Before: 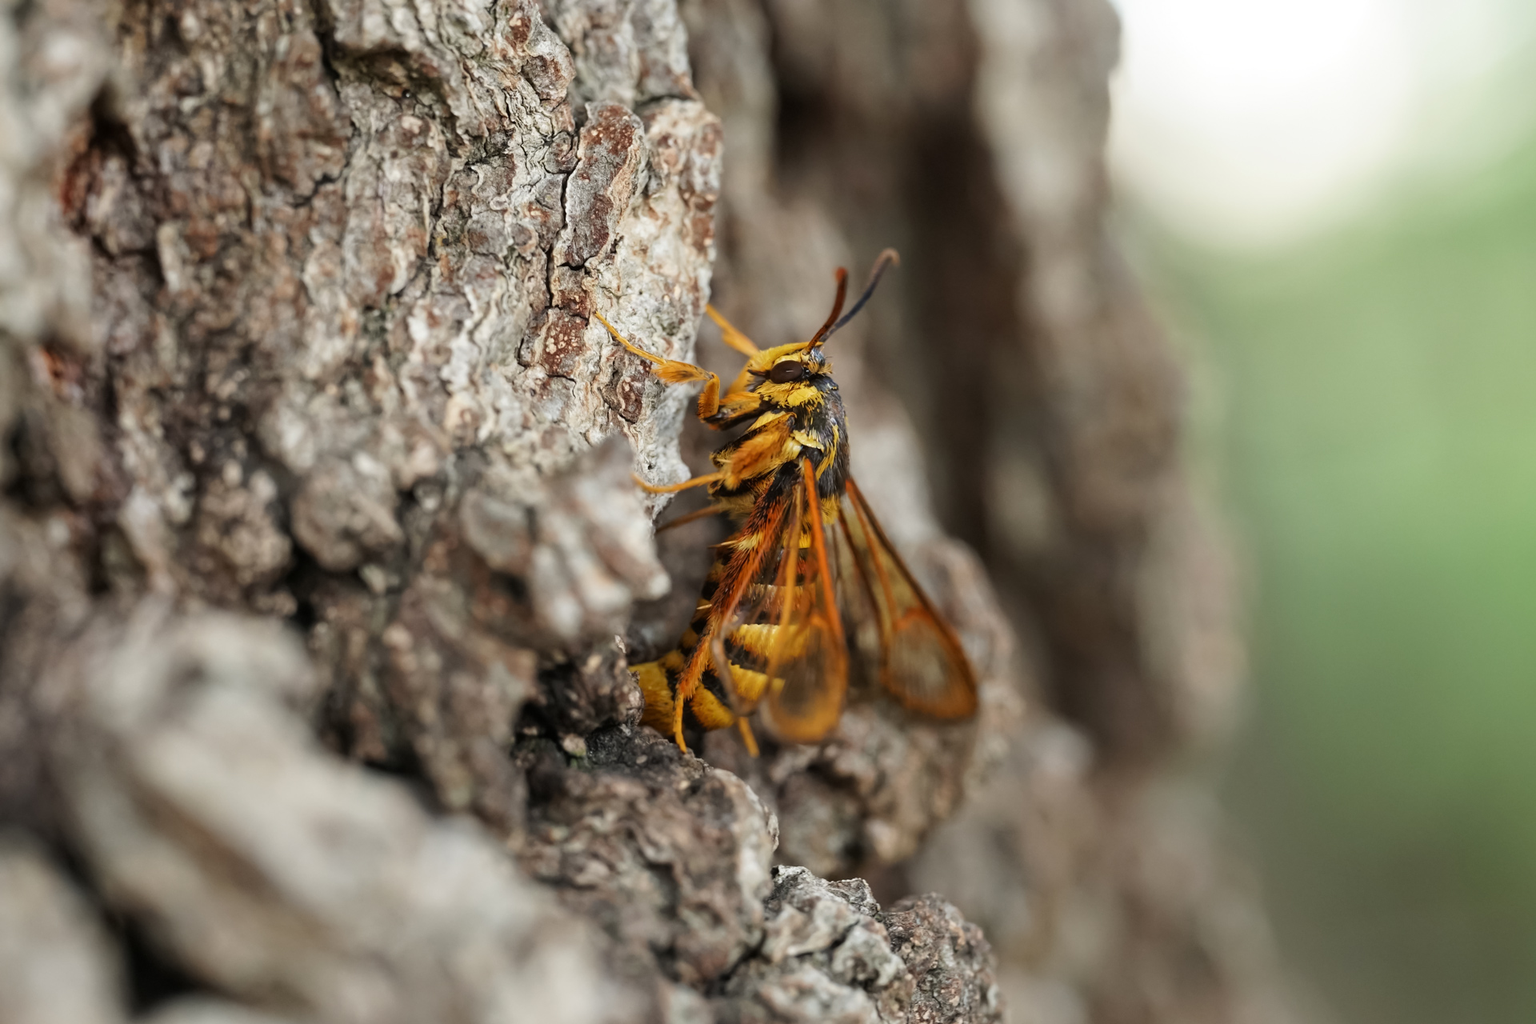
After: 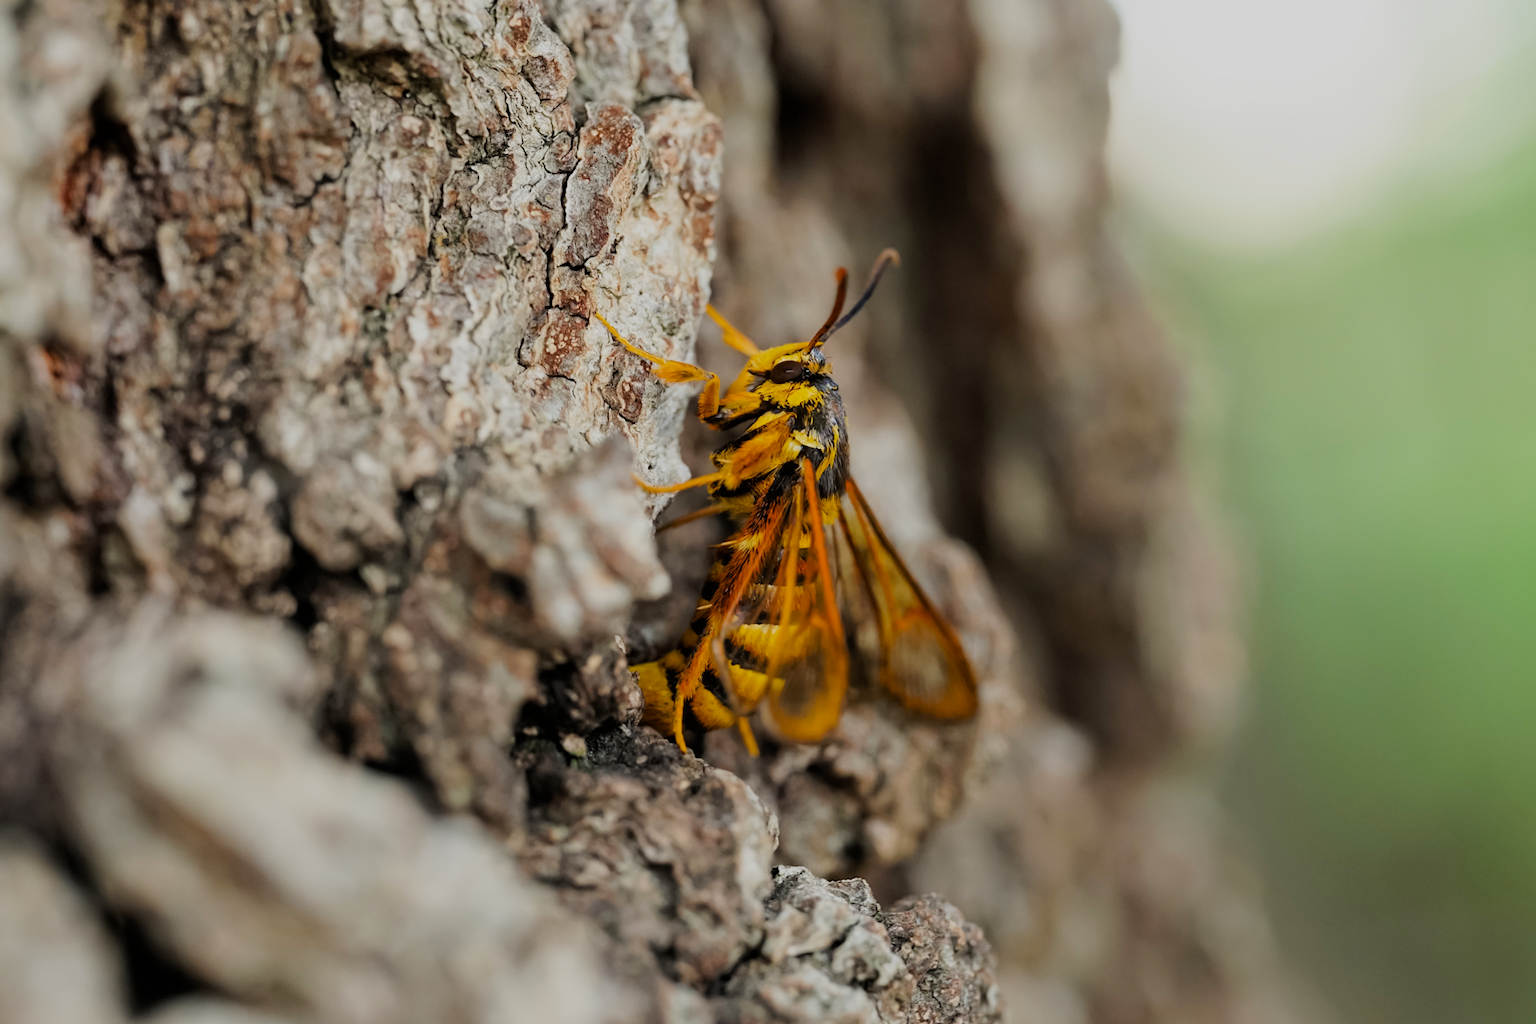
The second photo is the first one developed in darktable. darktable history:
filmic rgb: black relative exposure -7.65 EV, white relative exposure 4.56 EV, hardness 3.61
color balance: output saturation 120%
